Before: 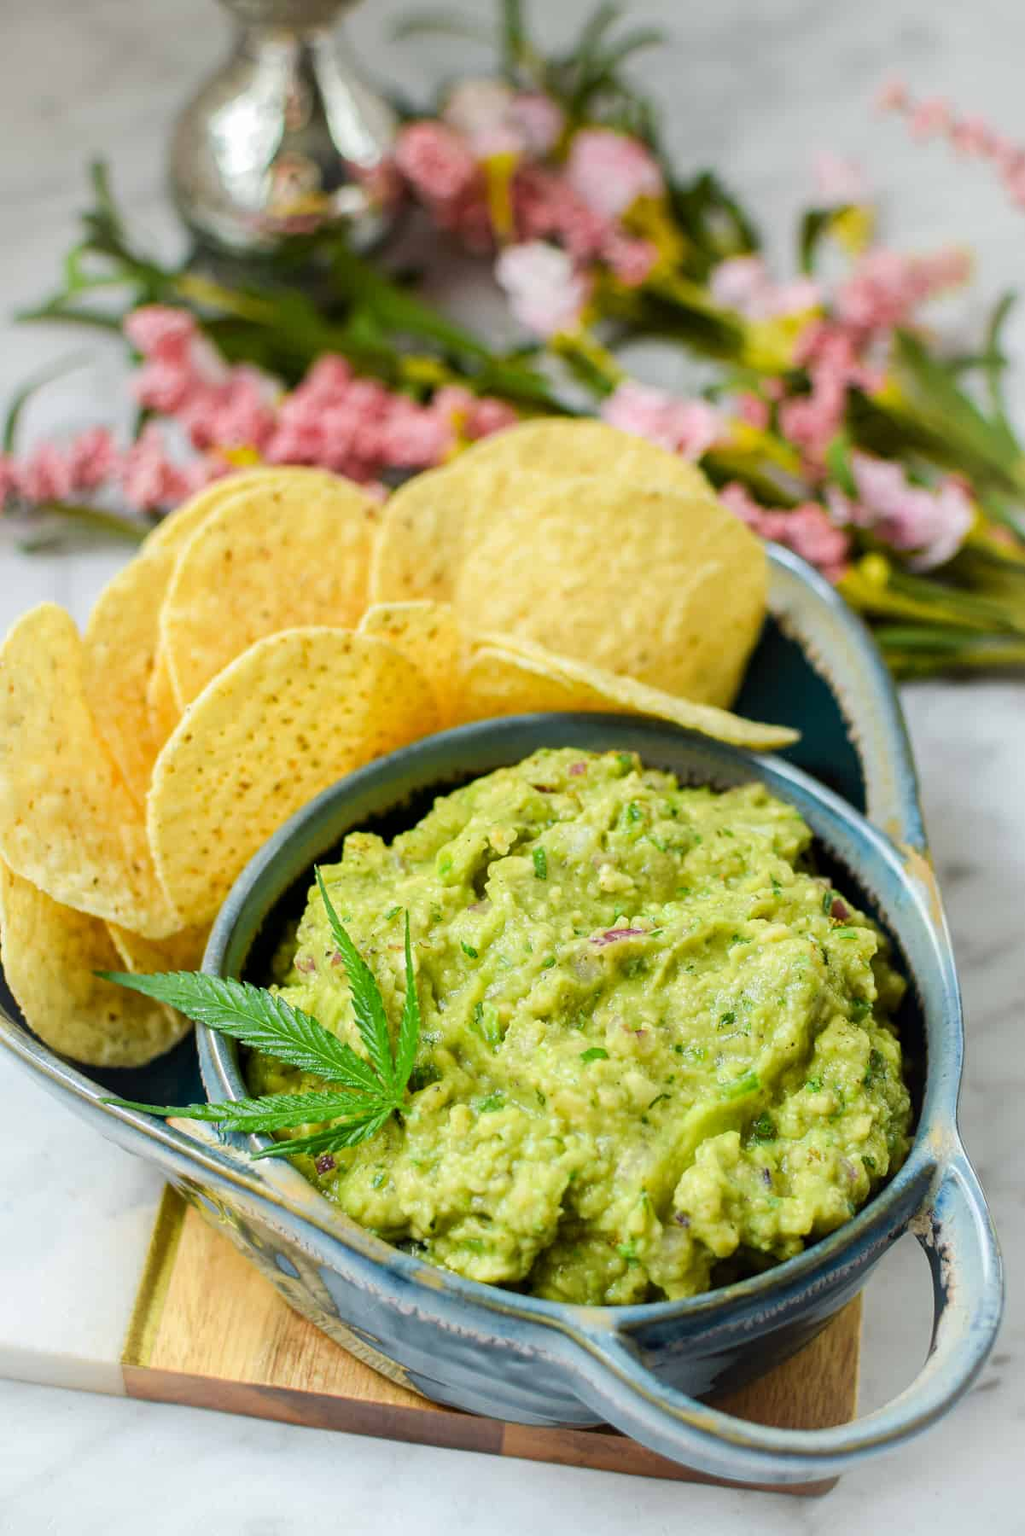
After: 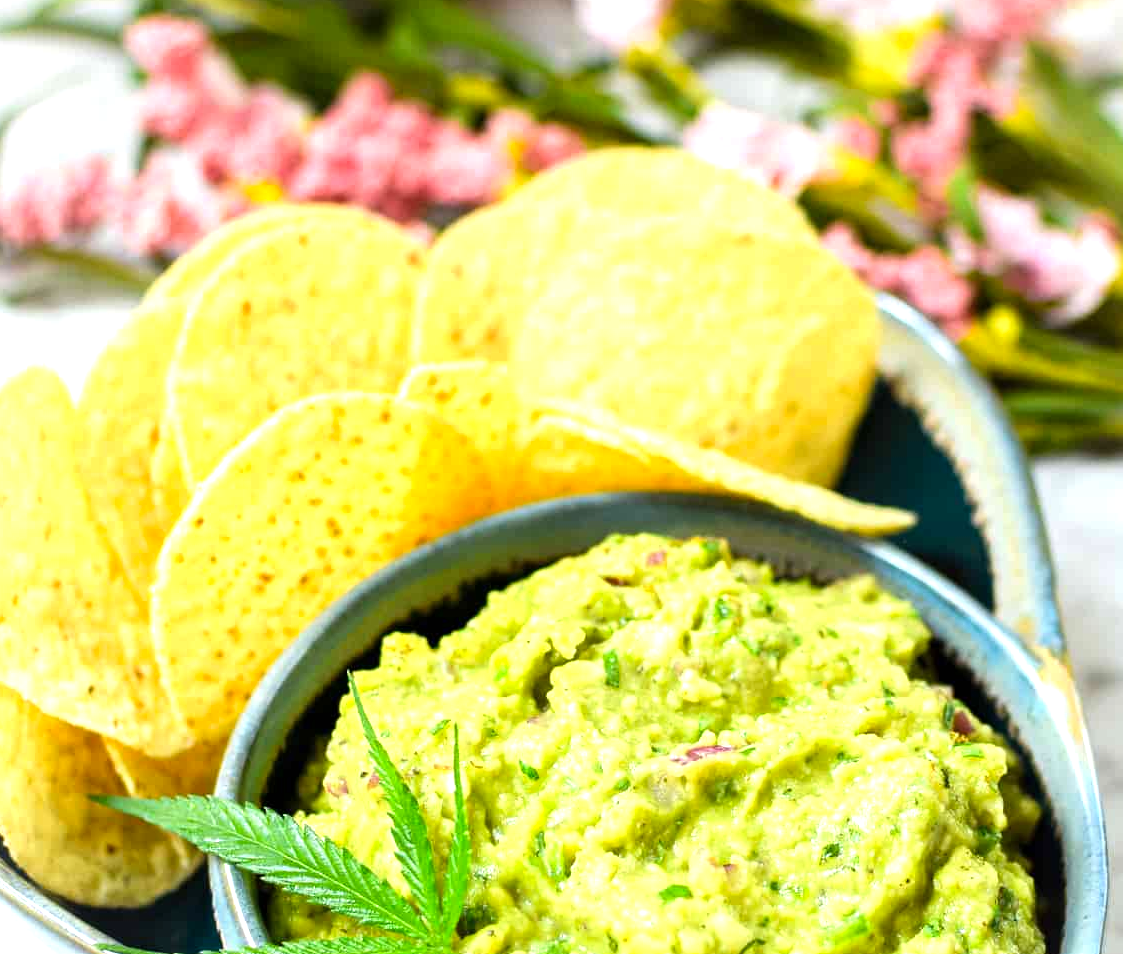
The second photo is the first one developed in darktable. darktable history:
levels: levels [0, 0.394, 0.787]
crop: left 1.83%, top 19.075%, right 4.621%, bottom 27.844%
